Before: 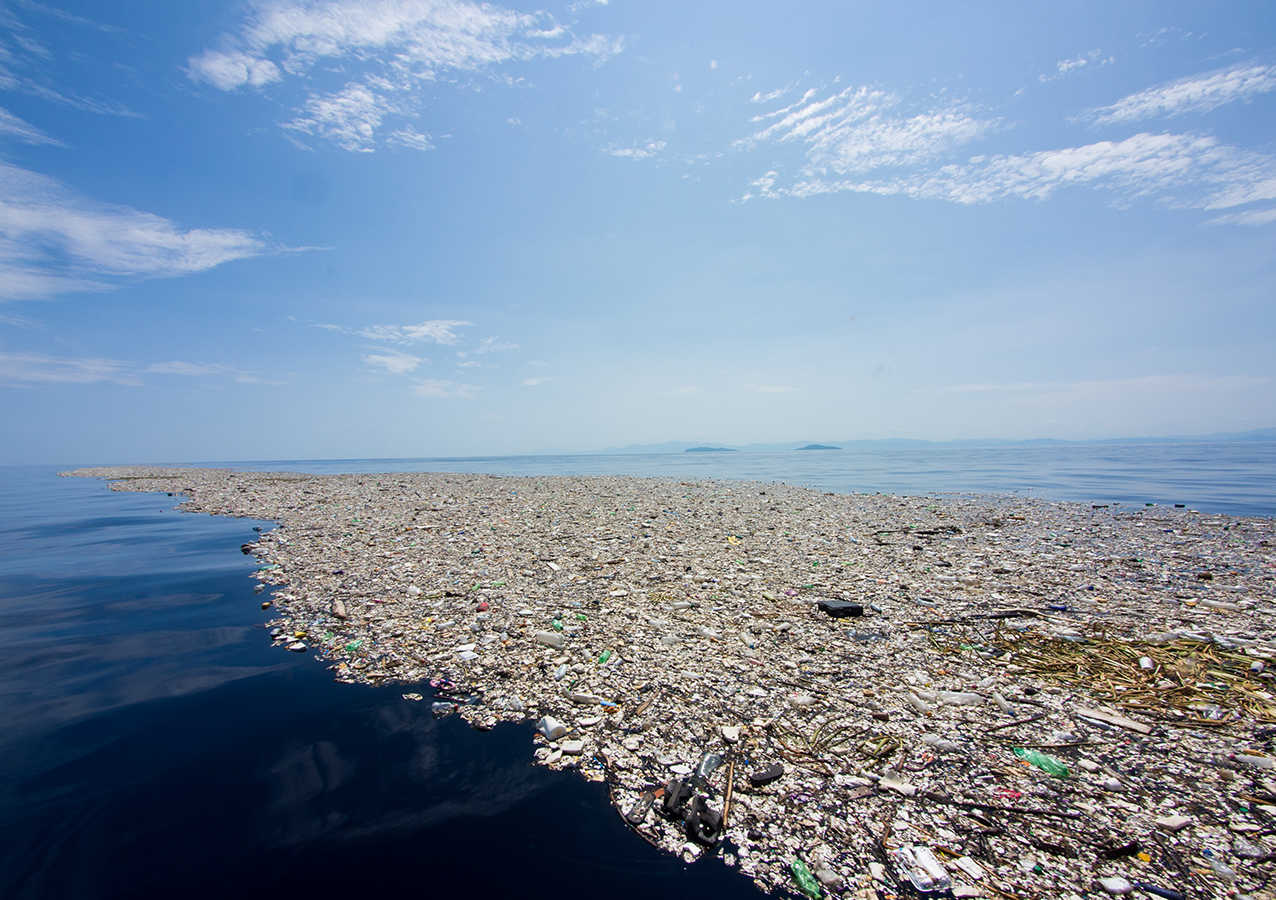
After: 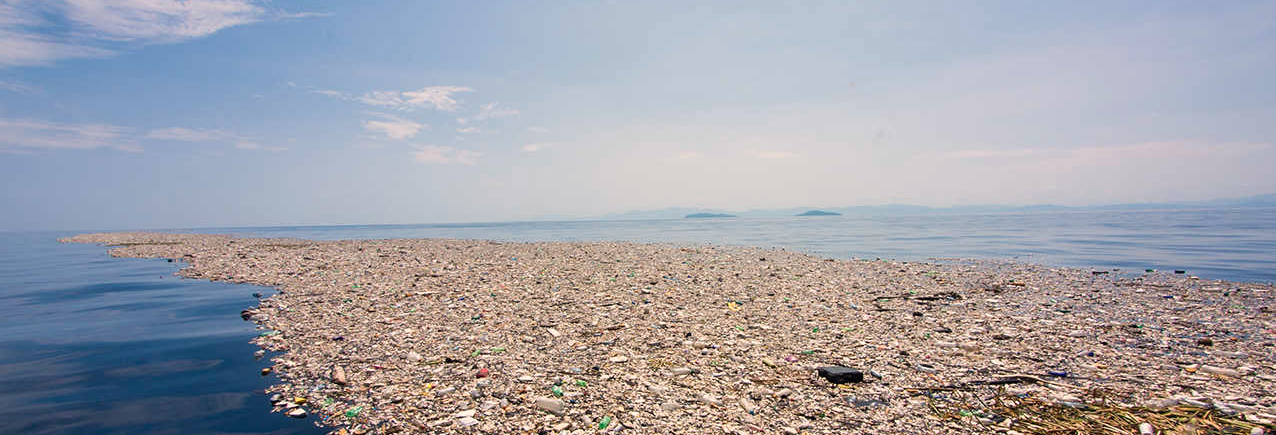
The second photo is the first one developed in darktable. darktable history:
crop and rotate: top 26.056%, bottom 25.543%
white balance: red 1.127, blue 0.943
